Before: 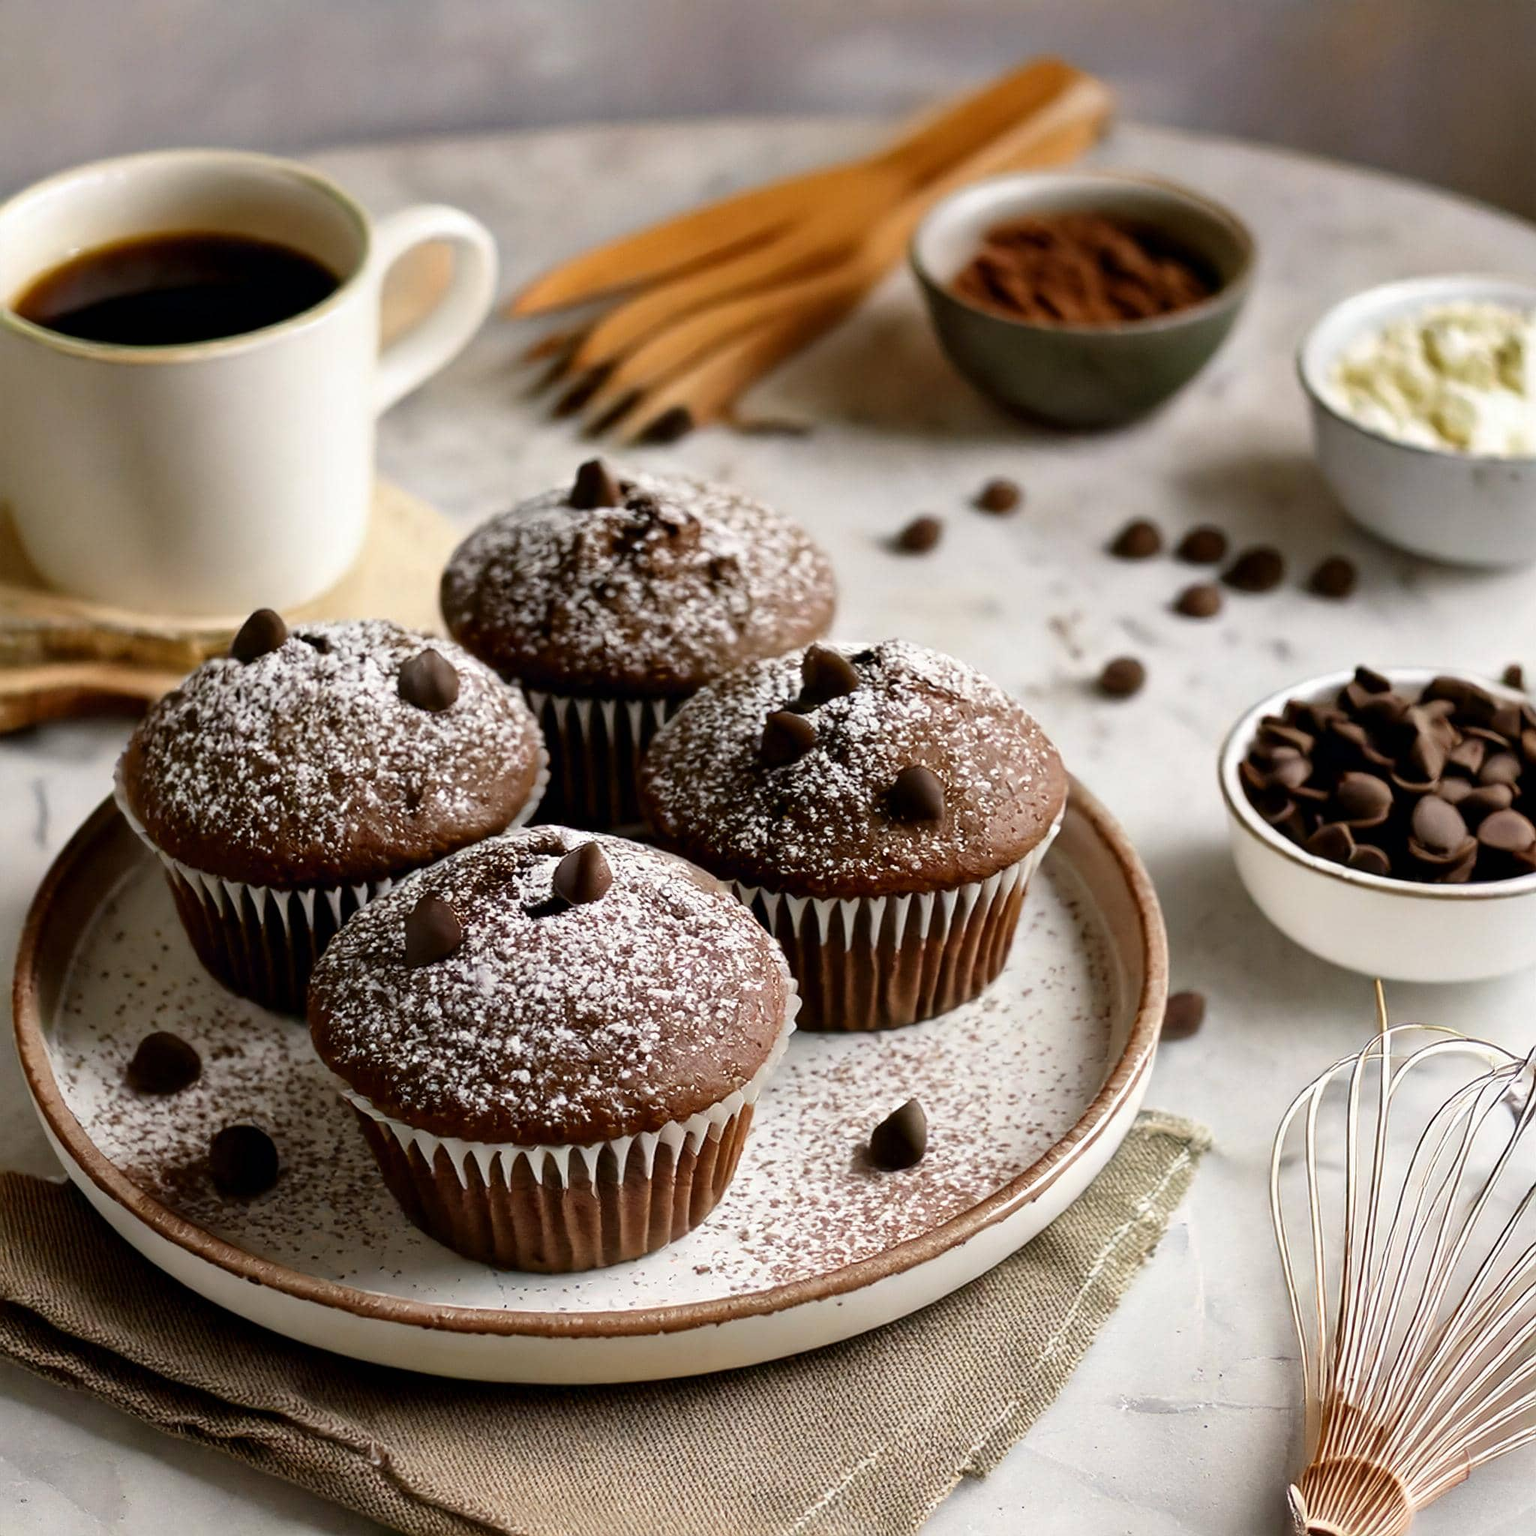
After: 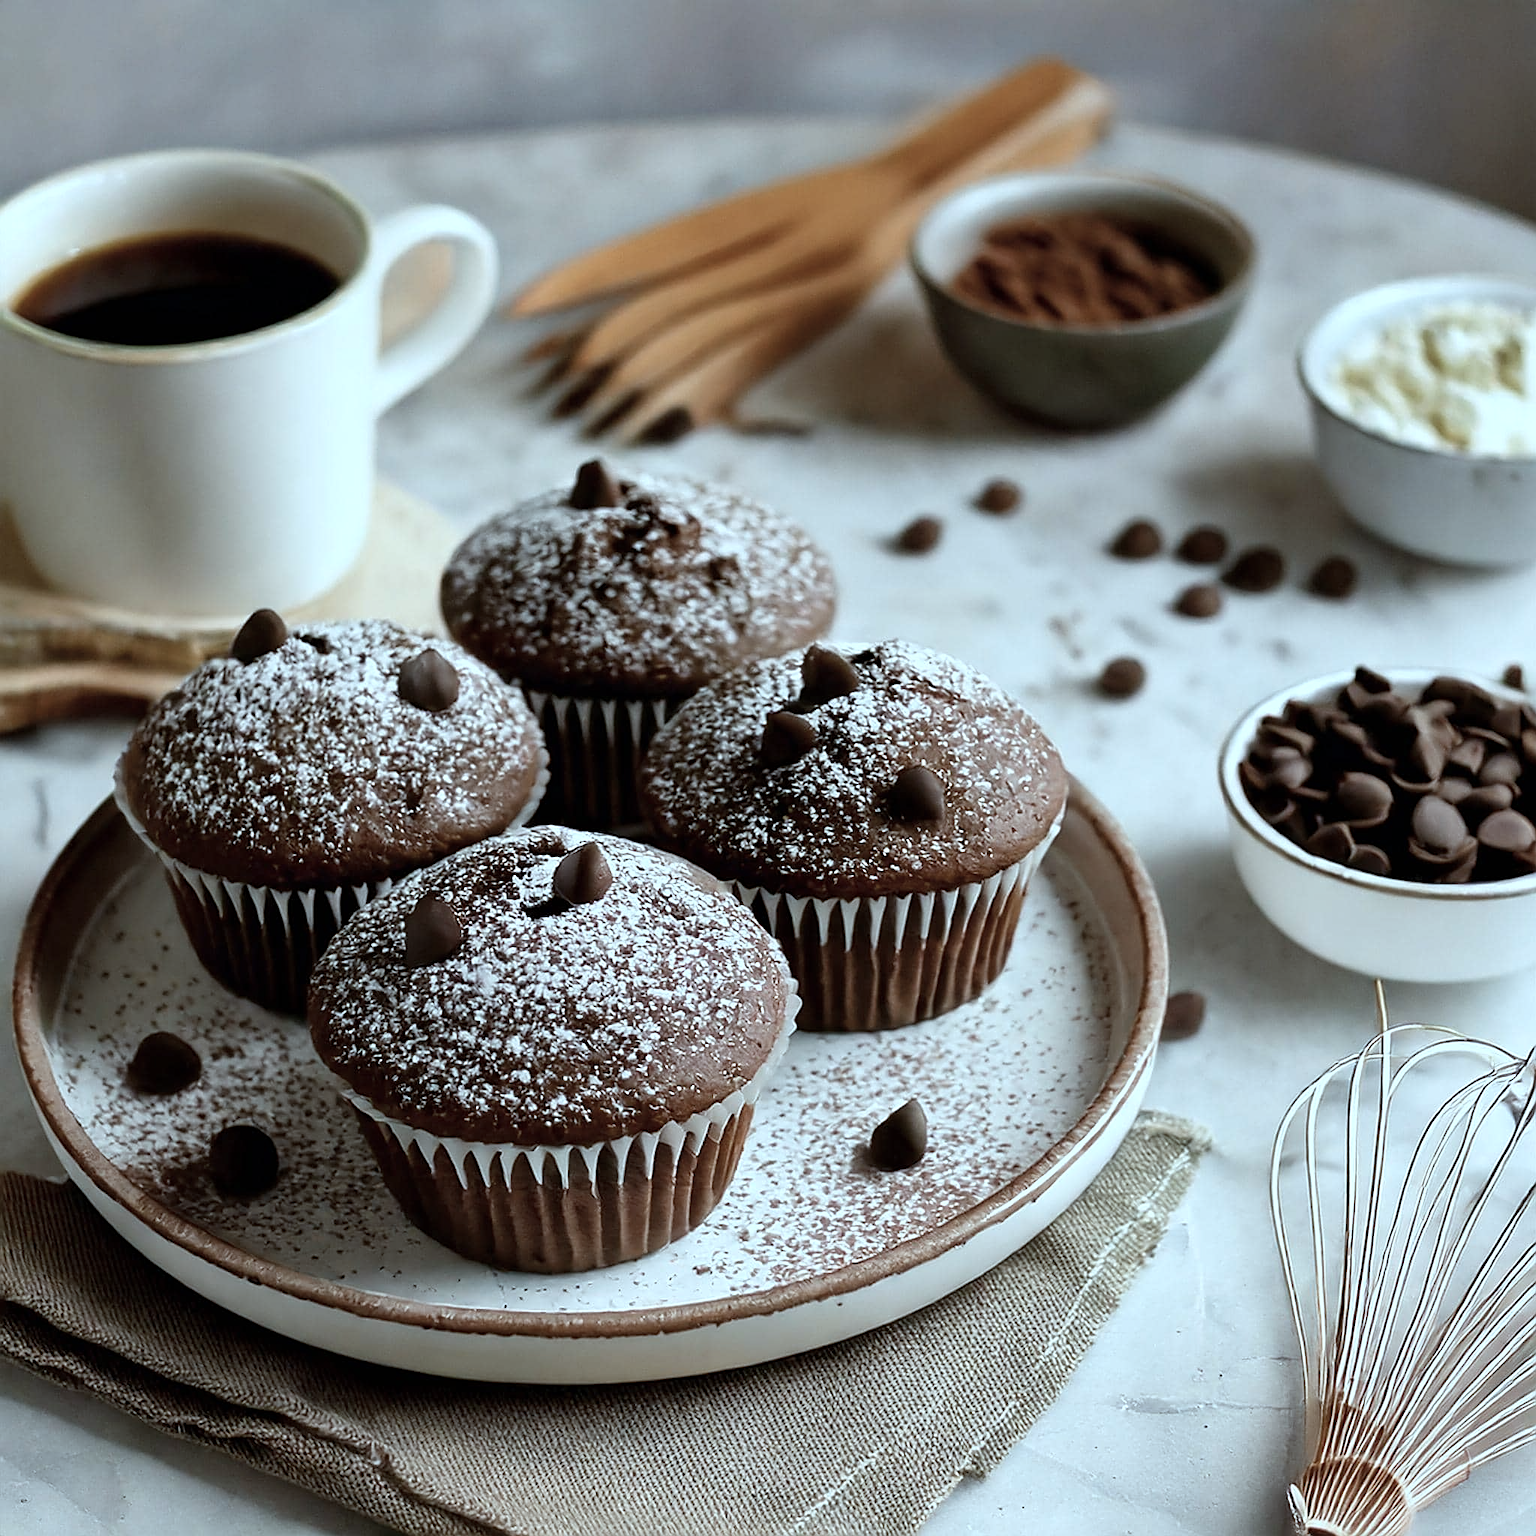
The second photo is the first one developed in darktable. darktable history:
sharpen: on, module defaults
color correction: highlights a* -12.64, highlights b* -18.1, saturation 0.7
